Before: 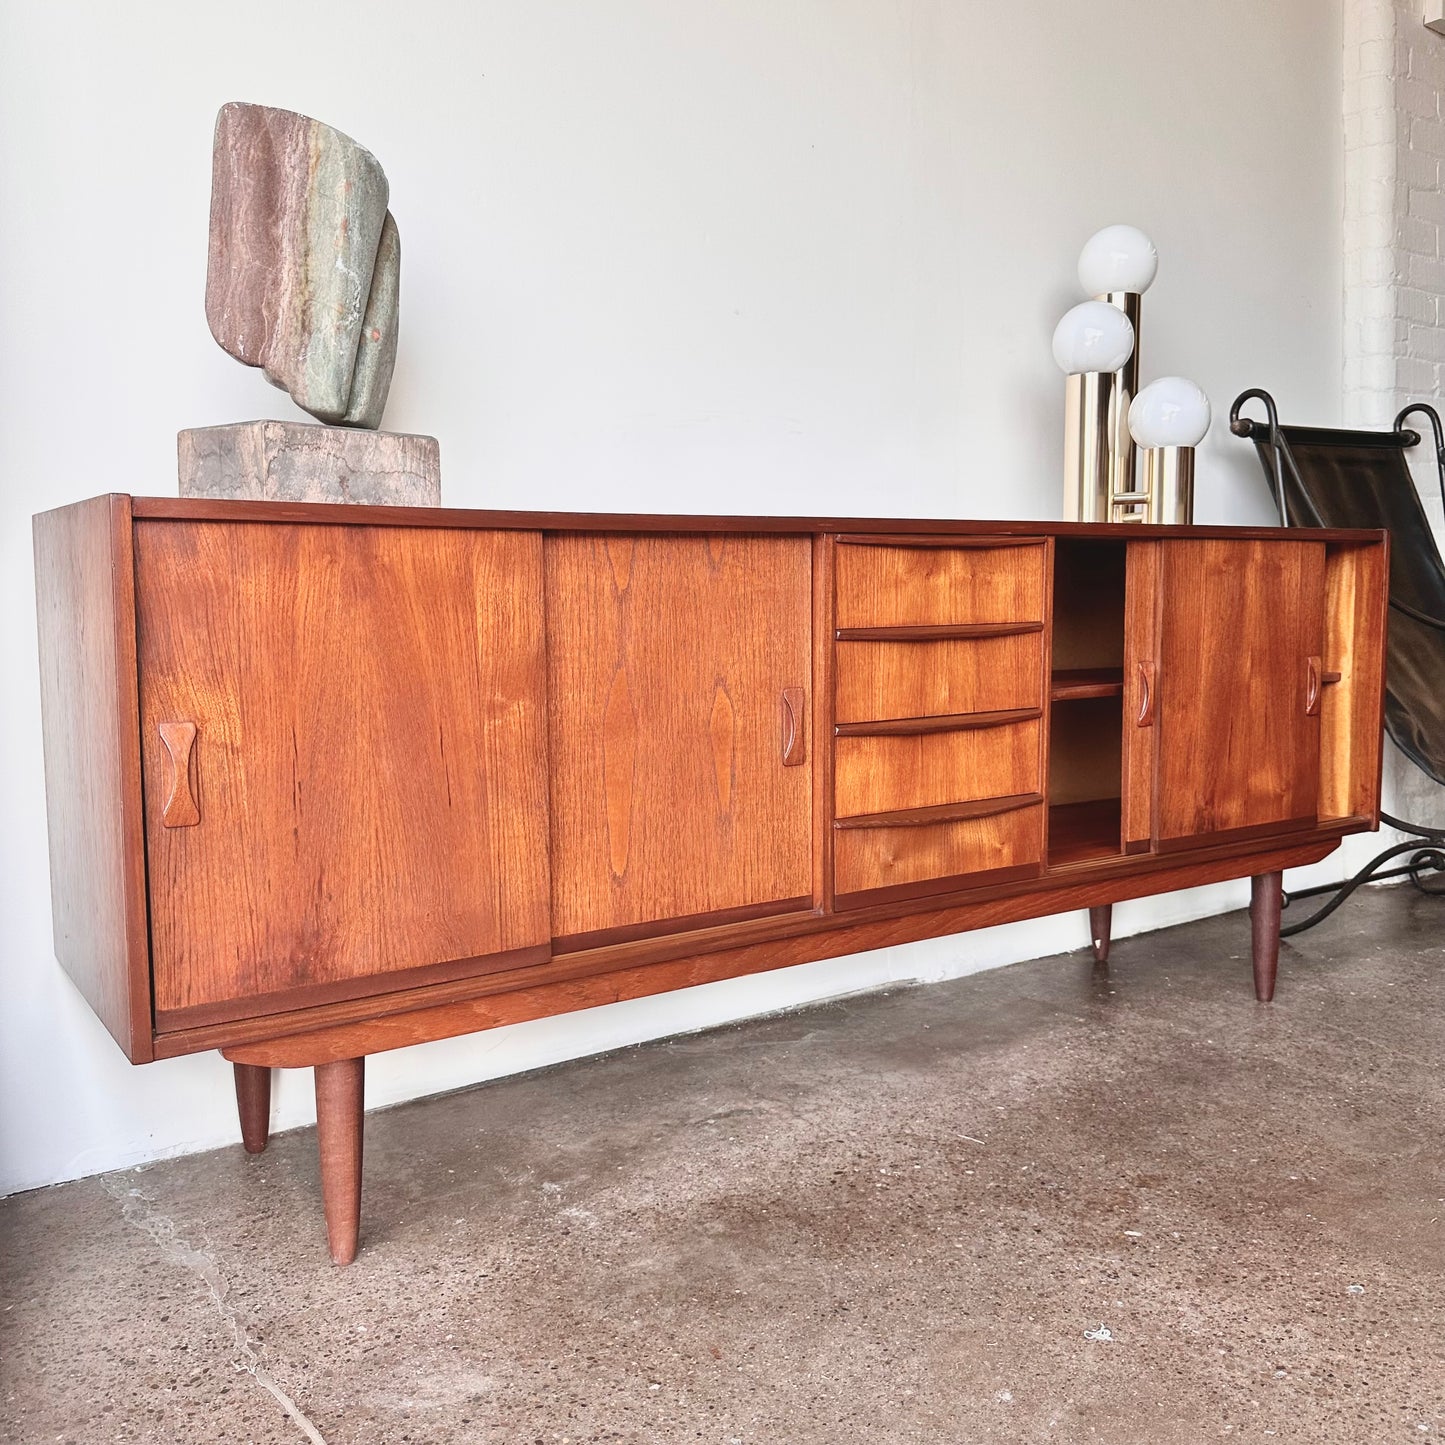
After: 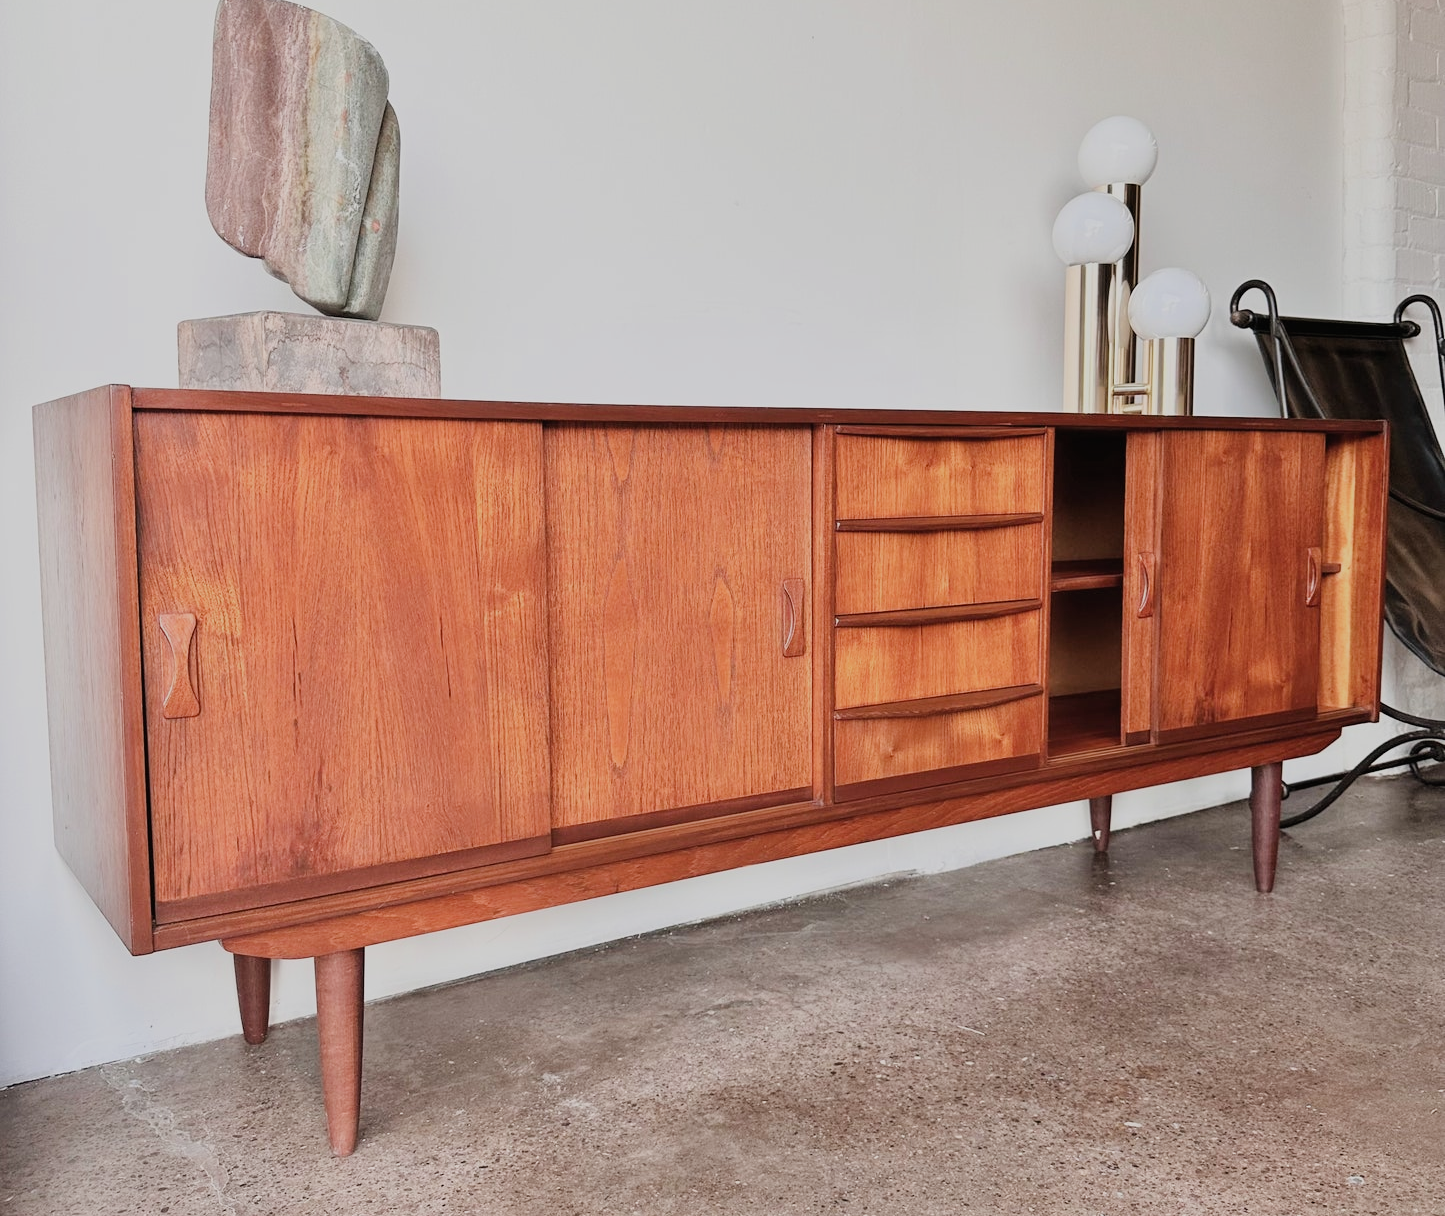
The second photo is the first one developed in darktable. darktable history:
crop: top 7.596%, bottom 8.231%
filmic rgb: black relative exposure -7.65 EV, white relative exposure 4.56 EV, hardness 3.61, iterations of high-quality reconstruction 0
